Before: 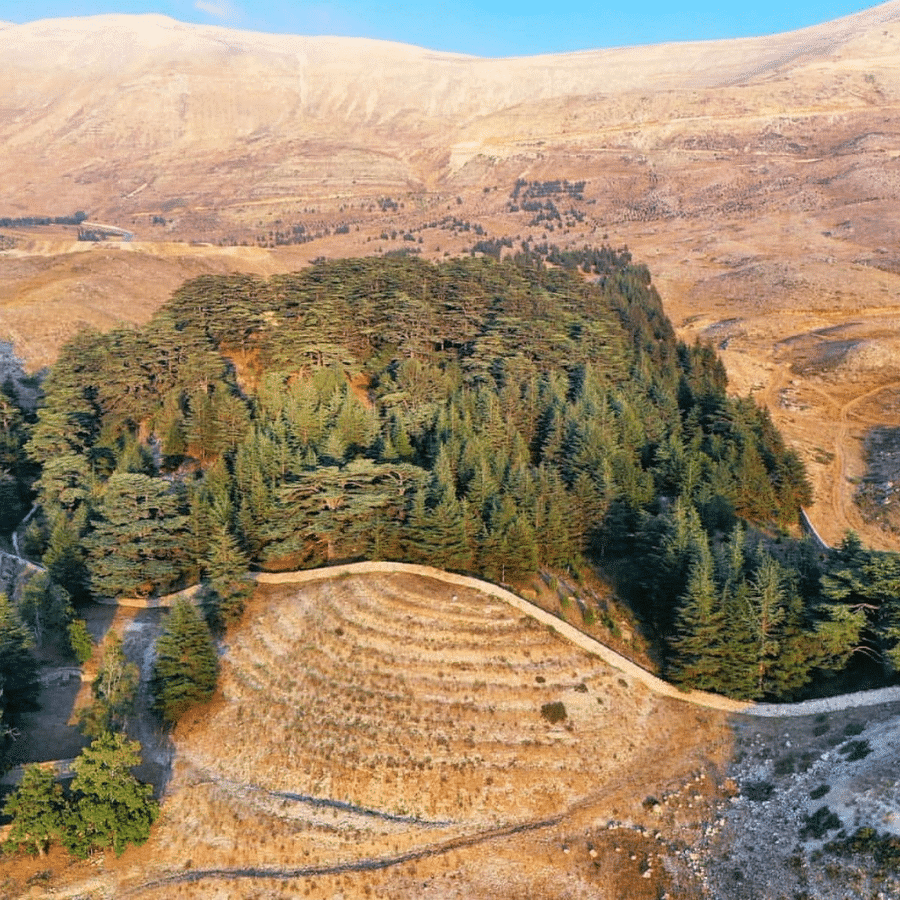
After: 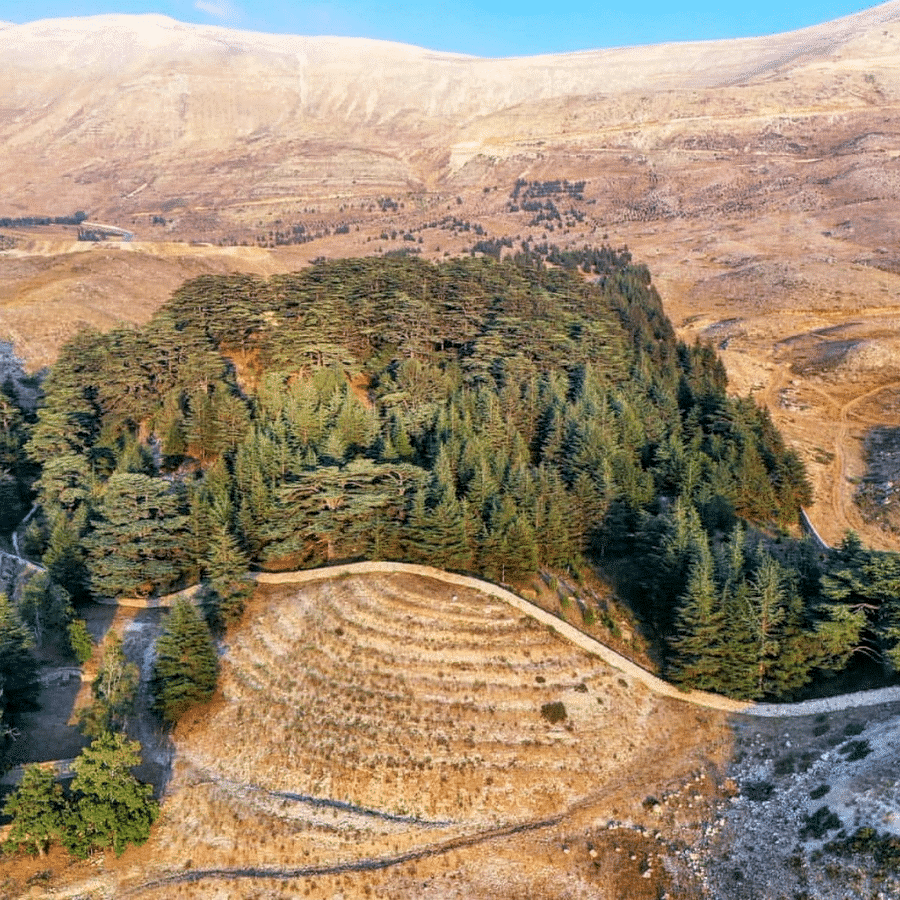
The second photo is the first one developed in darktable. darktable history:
white balance: red 0.98, blue 1.034
local contrast: on, module defaults
